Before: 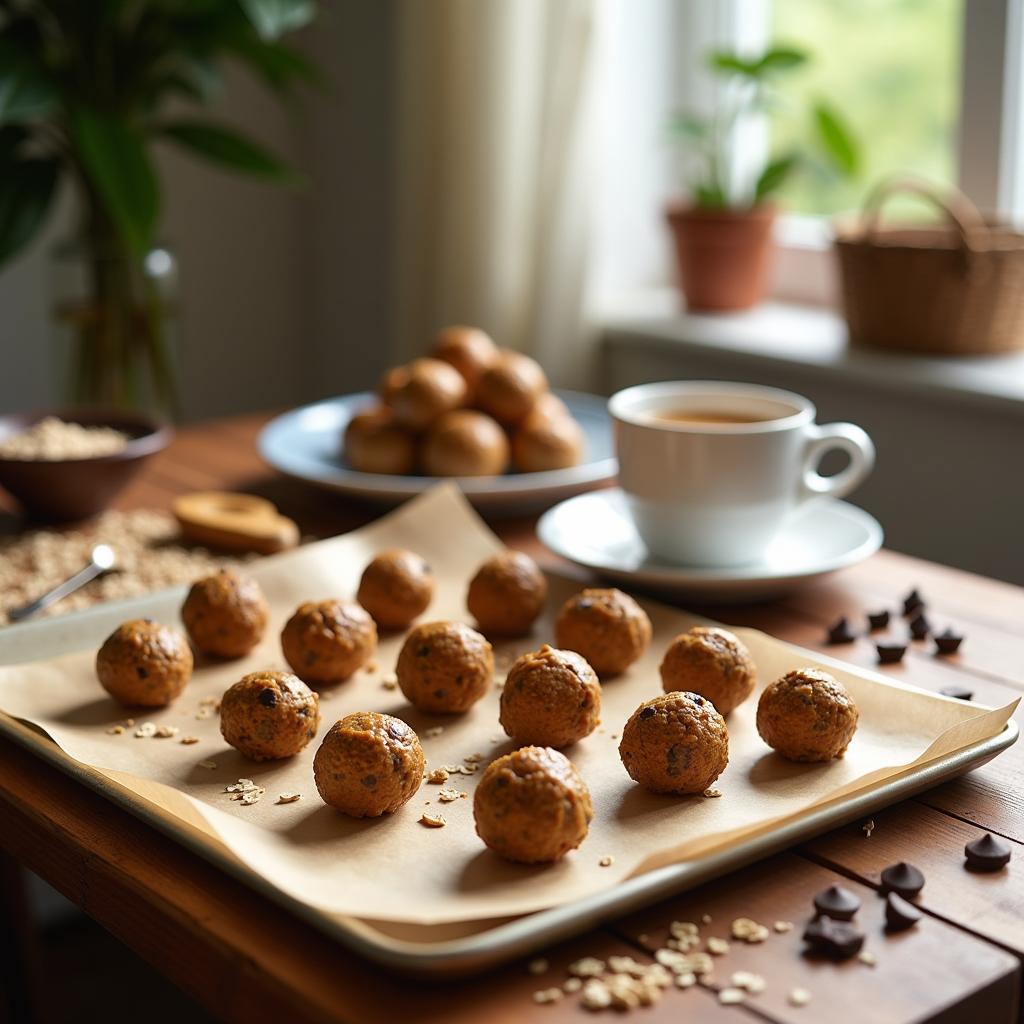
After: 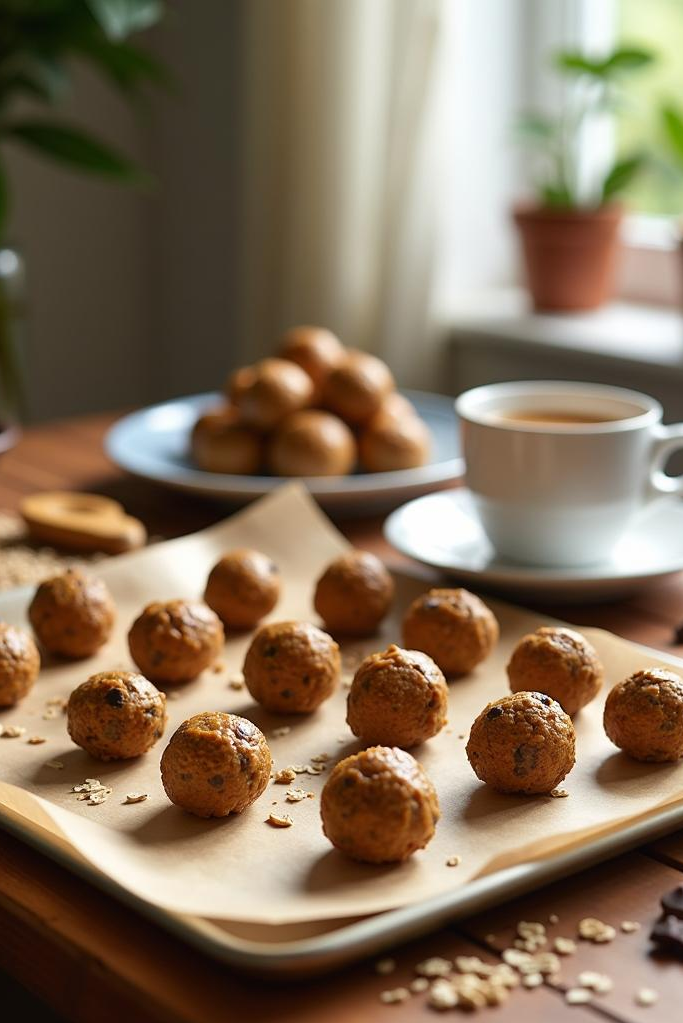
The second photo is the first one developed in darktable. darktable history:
crop and rotate: left 15.004%, right 18.205%
